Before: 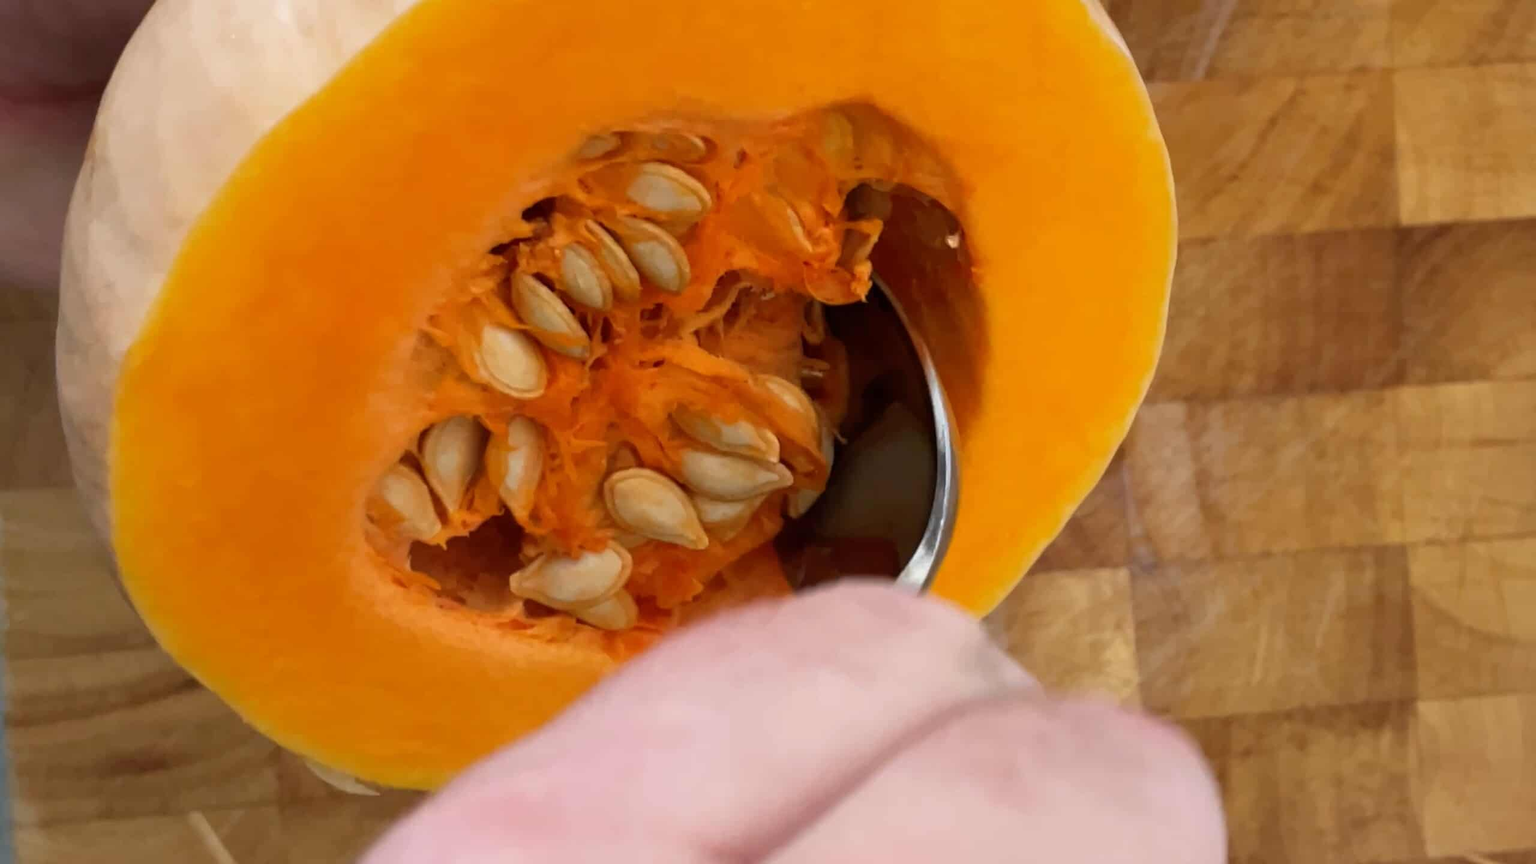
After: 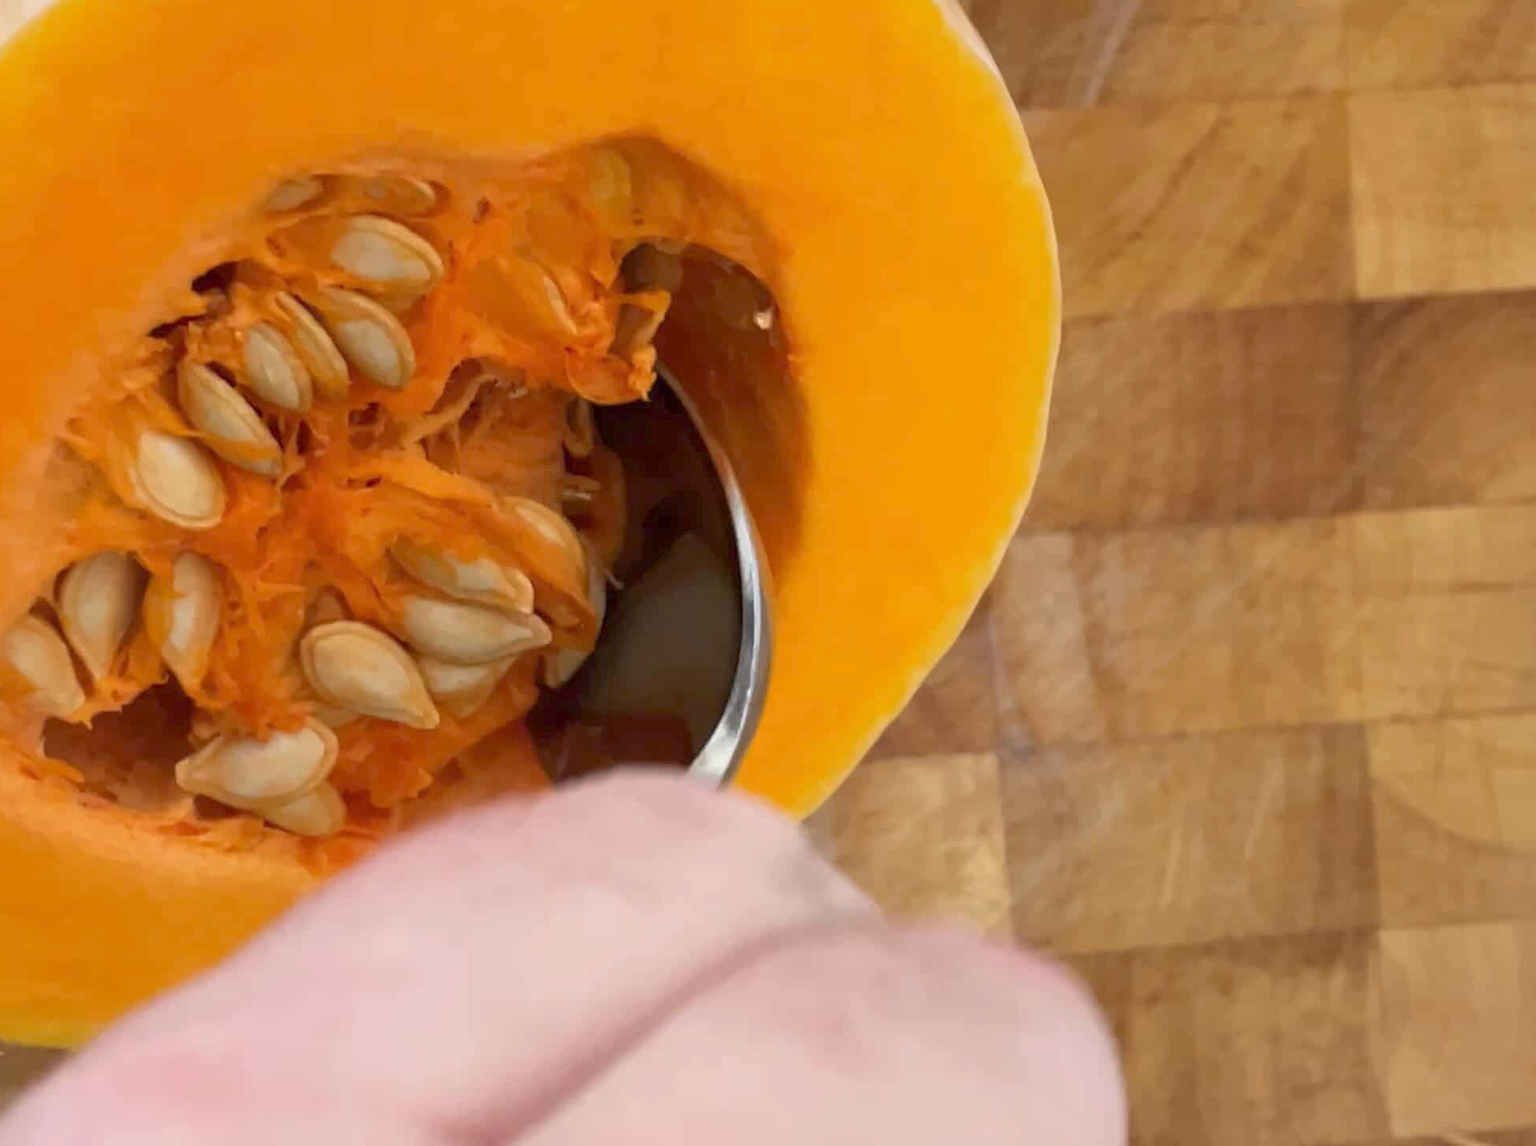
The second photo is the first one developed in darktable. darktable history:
white balance: red 1.009, blue 0.985
crop and rotate: left 24.6%
